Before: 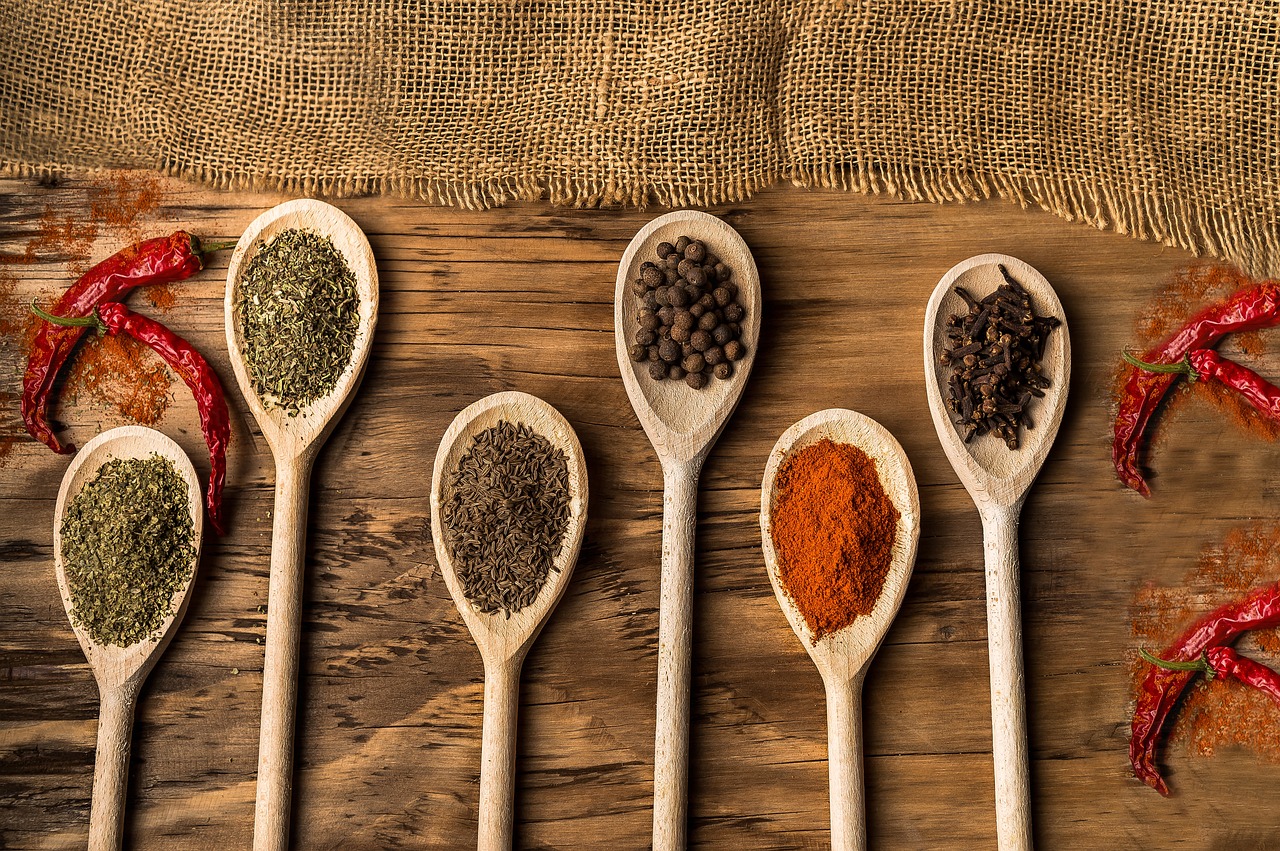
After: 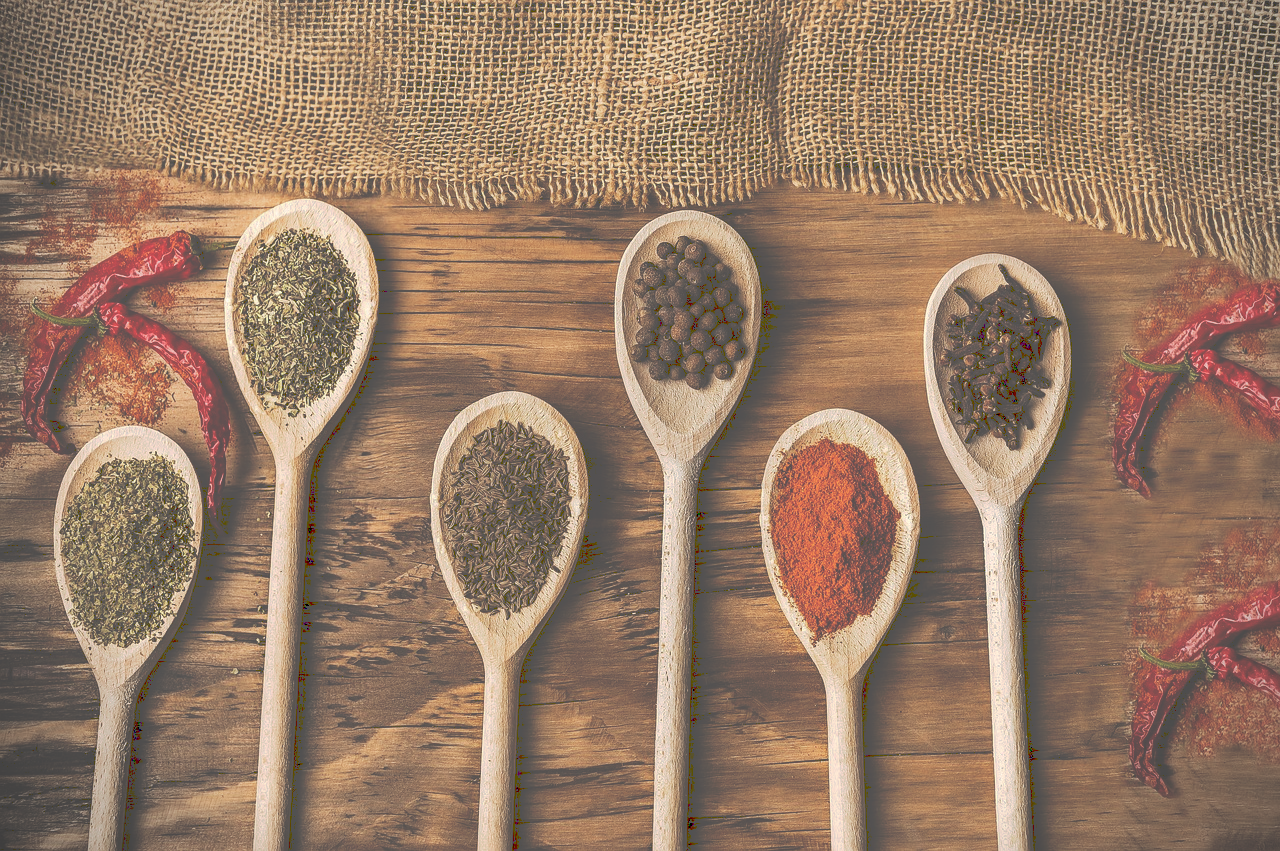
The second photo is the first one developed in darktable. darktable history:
color correction: highlights b* 0.055, saturation 0.987
vignetting: fall-off start 88.35%, fall-off radius 44.41%, width/height ratio 1.155
tone curve: curves: ch0 [(0, 0) (0.003, 0.346) (0.011, 0.346) (0.025, 0.346) (0.044, 0.35) (0.069, 0.354) (0.1, 0.361) (0.136, 0.368) (0.177, 0.381) (0.224, 0.395) (0.277, 0.421) (0.335, 0.458) (0.399, 0.502) (0.468, 0.556) (0.543, 0.617) (0.623, 0.685) (0.709, 0.748) (0.801, 0.814) (0.898, 0.865) (1, 1)], preserve colors none
exposure: compensate exposure bias true, compensate highlight preservation false
